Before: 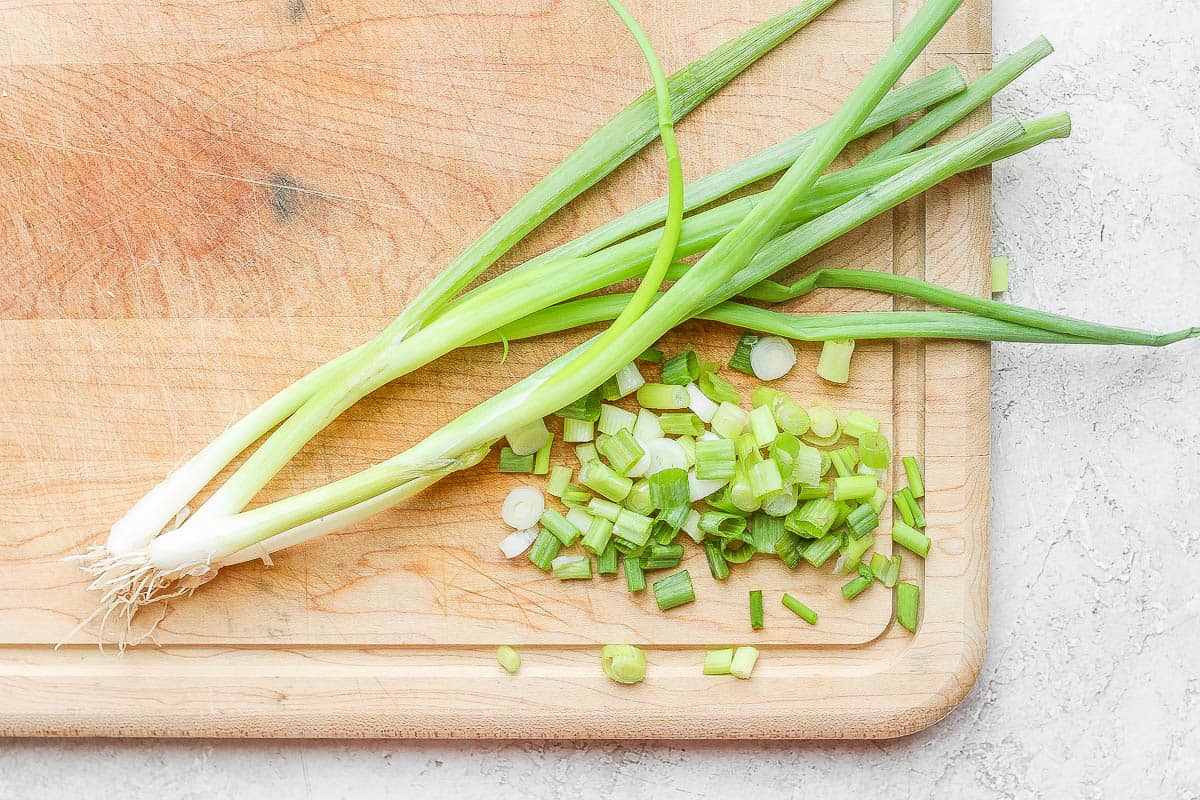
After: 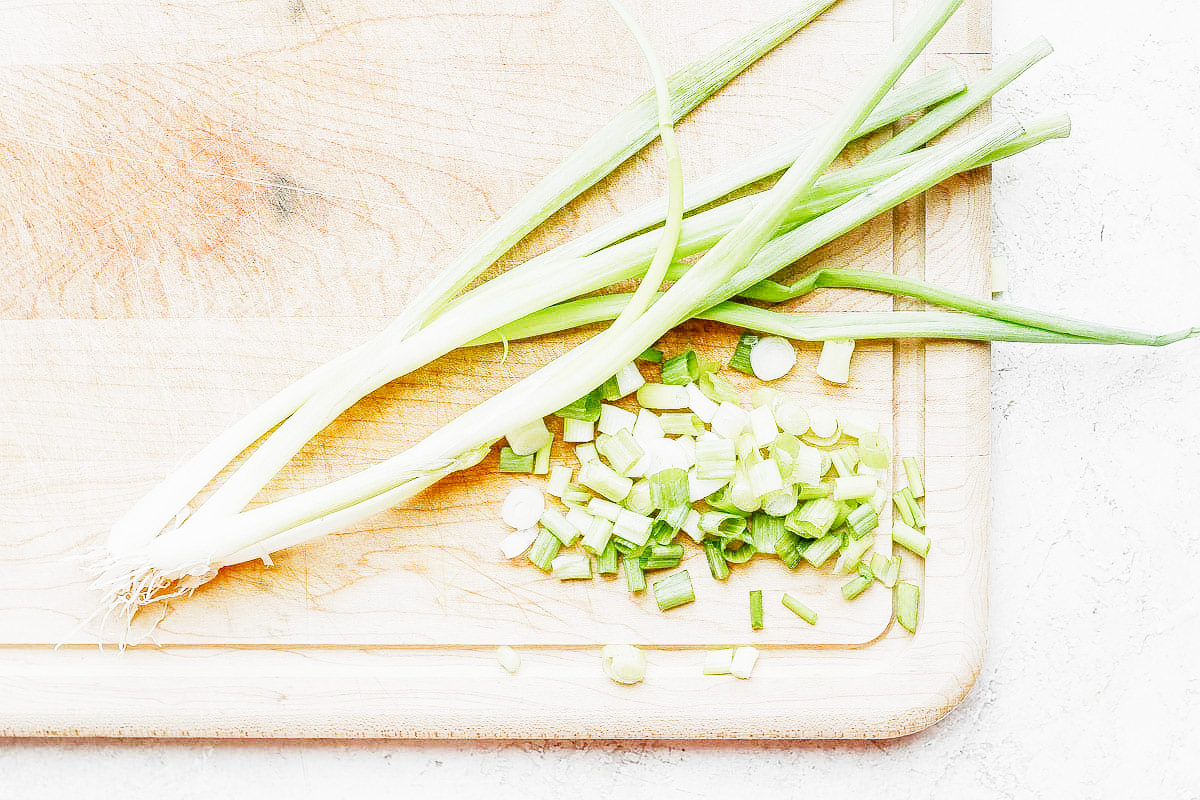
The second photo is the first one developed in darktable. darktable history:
exposure: black level correction 0.001, exposure 0.963 EV, compensate exposure bias true, compensate highlight preservation false
filmic rgb: black relative exposure -7.99 EV, white relative exposure 4.06 EV, hardness 4.14, contrast 1.375, preserve chrominance no, color science v3 (2019), use custom middle-gray values true
